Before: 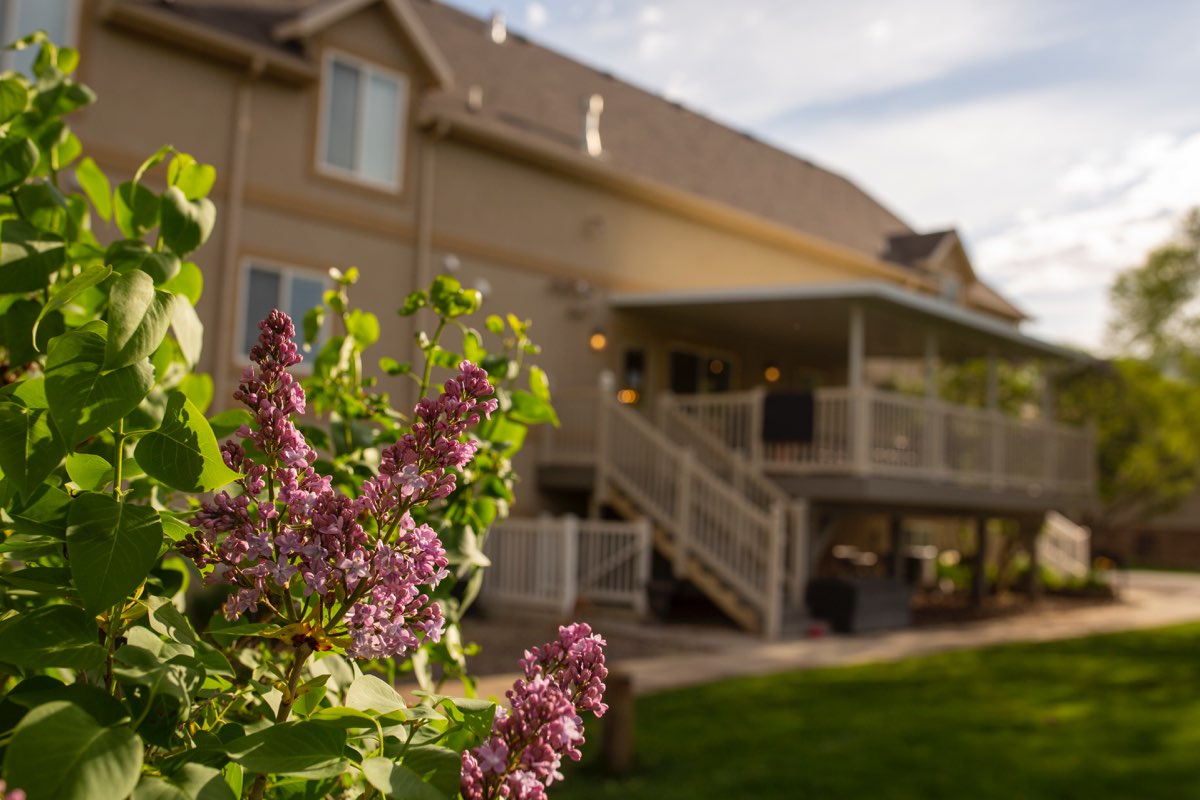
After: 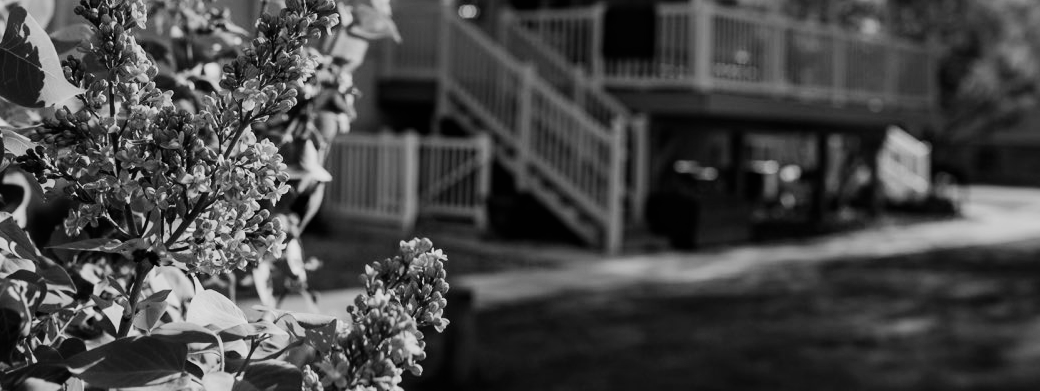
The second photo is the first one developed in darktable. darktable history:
monochrome: a 2.21, b -1.33, size 2.2
tone equalizer: -8 EV -0.417 EV, -7 EV -0.389 EV, -6 EV -0.333 EV, -5 EV -0.222 EV, -3 EV 0.222 EV, -2 EV 0.333 EV, -1 EV 0.389 EV, +0 EV 0.417 EV, edges refinement/feathering 500, mask exposure compensation -1.57 EV, preserve details no
crop and rotate: left 13.306%, top 48.129%, bottom 2.928%
filmic rgb: black relative exposure -7.5 EV, white relative exposure 5 EV, hardness 3.31, contrast 1.3, contrast in shadows safe
white balance: red 1.127, blue 0.943
shadows and highlights: shadows 25, highlights -25
haze removal: compatibility mode true, adaptive false
